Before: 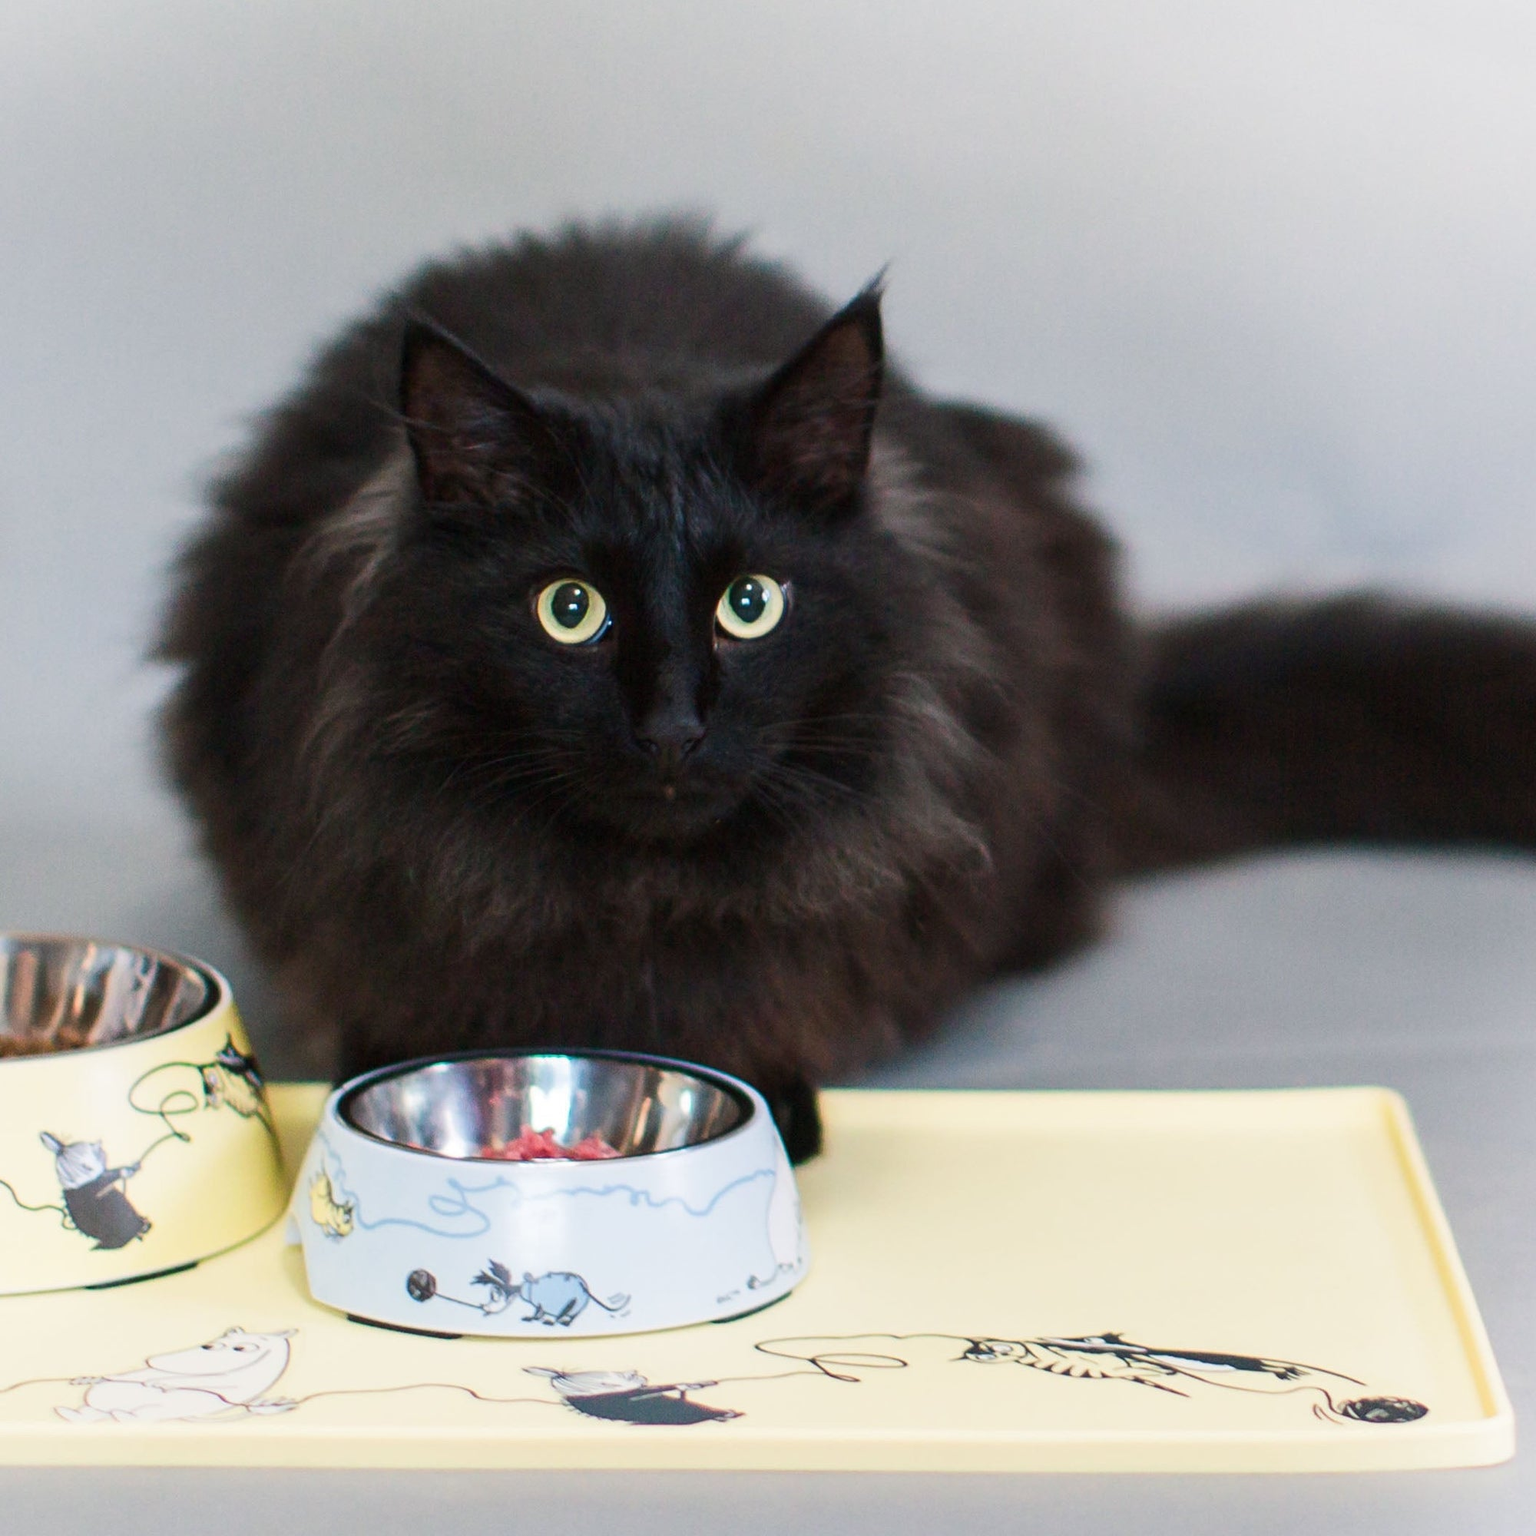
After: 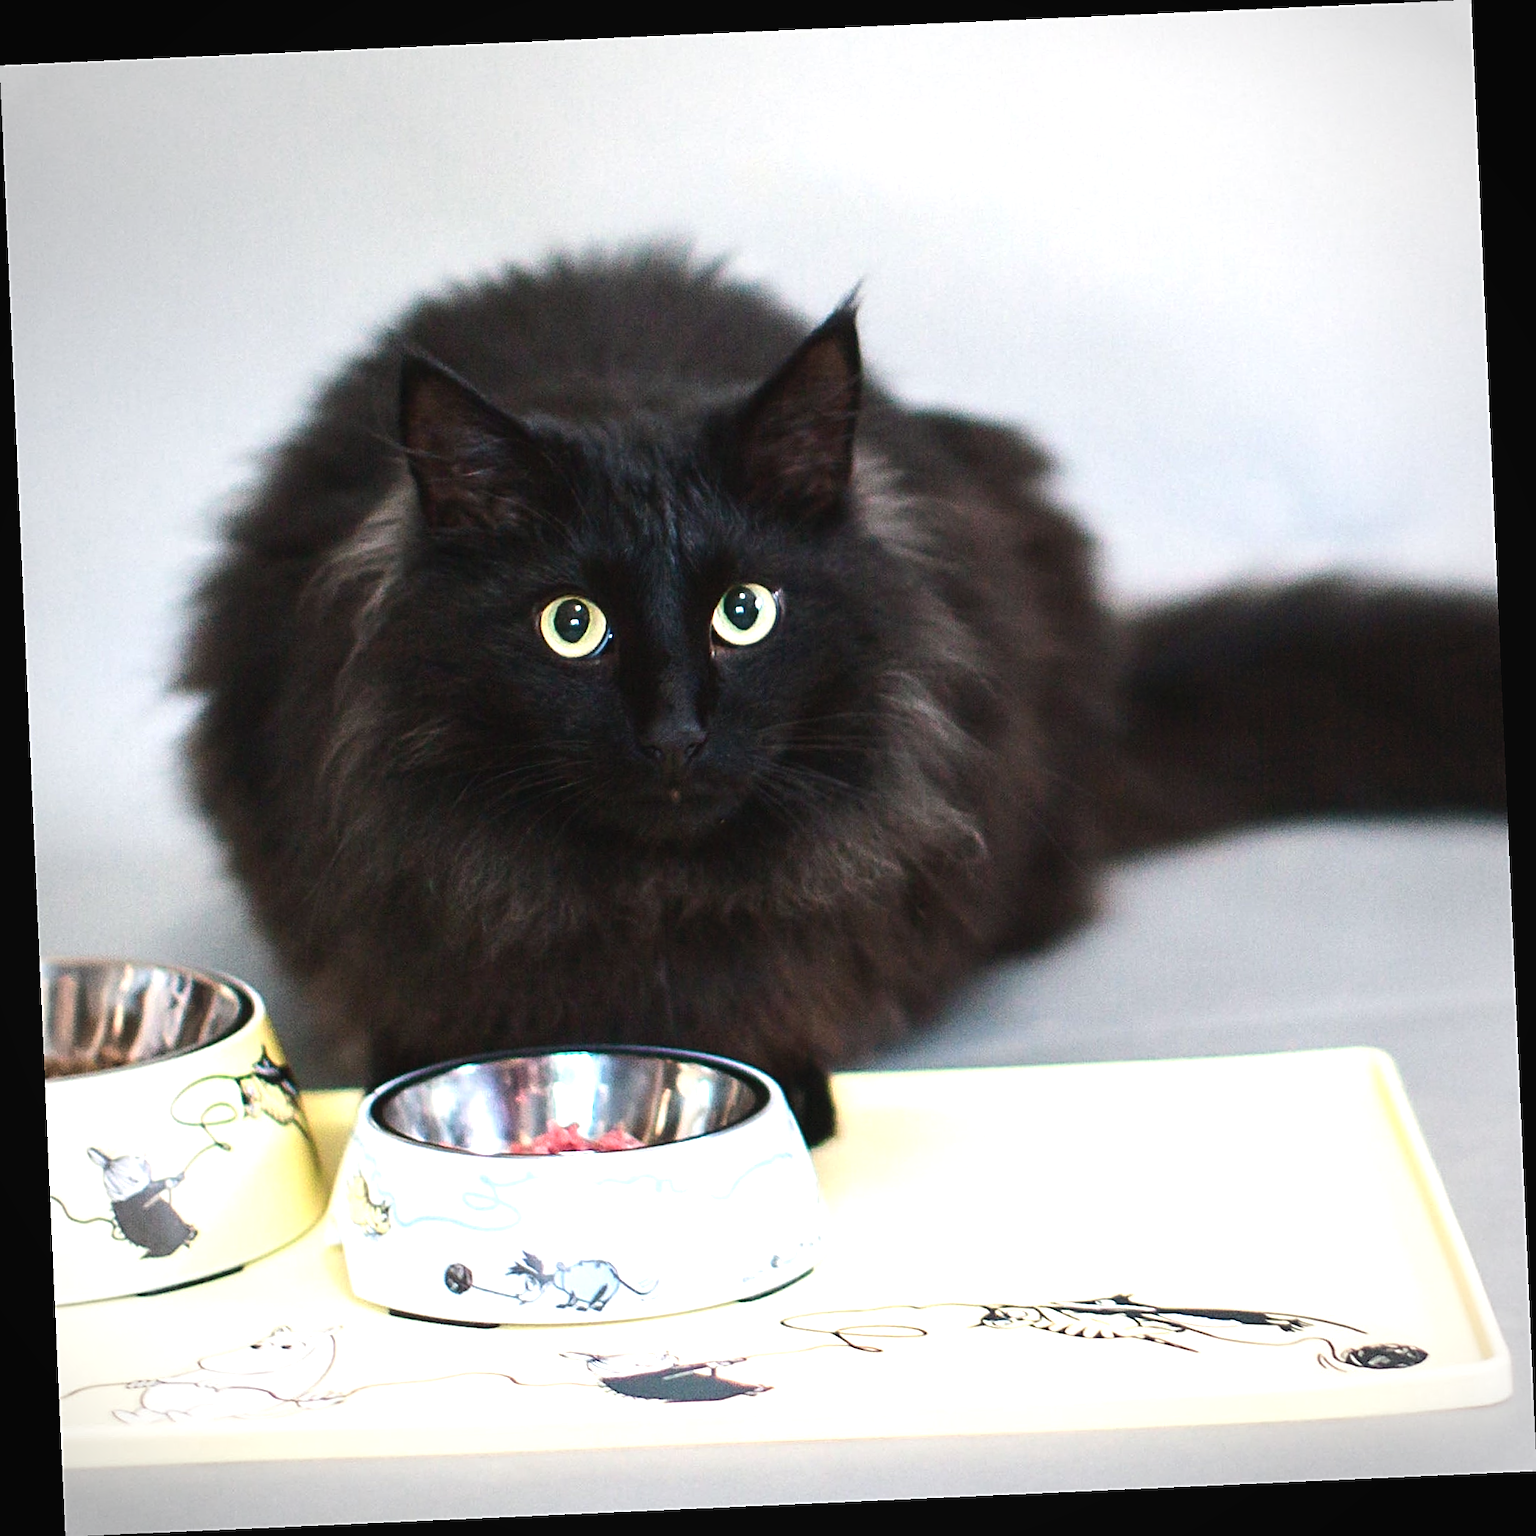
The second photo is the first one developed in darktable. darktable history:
contrast brightness saturation: contrast -0.08, brightness -0.04, saturation -0.11
tone equalizer: -8 EV -0.417 EV, -7 EV -0.389 EV, -6 EV -0.333 EV, -5 EV -0.222 EV, -3 EV 0.222 EV, -2 EV 0.333 EV, -1 EV 0.389 EV, +0 EV 0.417 EV, edges refinement/feathering 500, mask exposure compensation -1.57 EV, preserve details no
exposure: exposure 0.6 EV, compensate highlight preservation false
vignetting: automatic ratio true
sharpen: on, module defaults
rotate and perspective: rotation -2.56°, automatic cropping off
